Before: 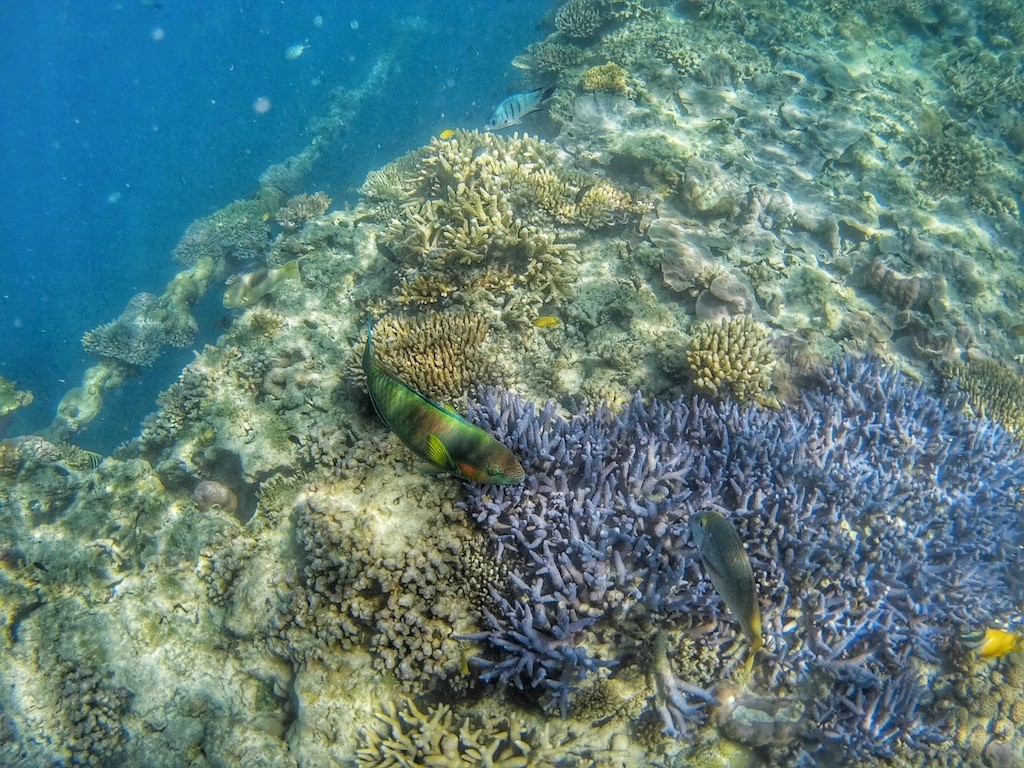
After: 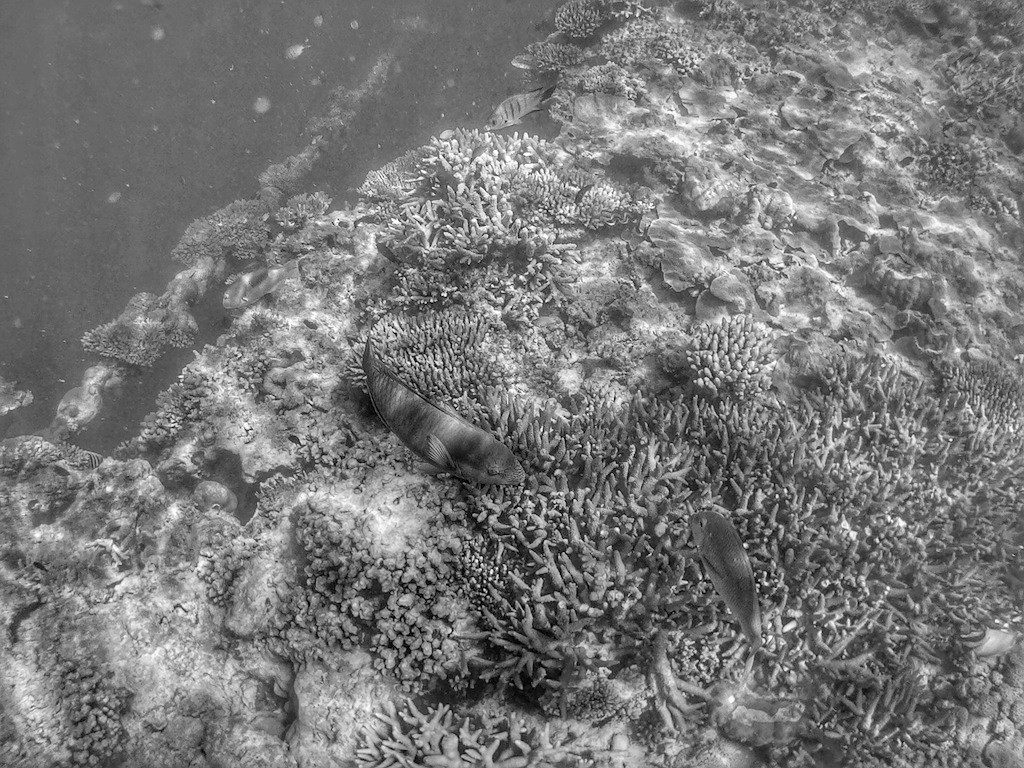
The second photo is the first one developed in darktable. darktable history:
monochrome: on, module defaults
color balance rgb: linear chroma grading › global chroma 15%, perceptual saturation grading › global saturation 30%
sharpen: amount 0.2
white balance: emerald 1
